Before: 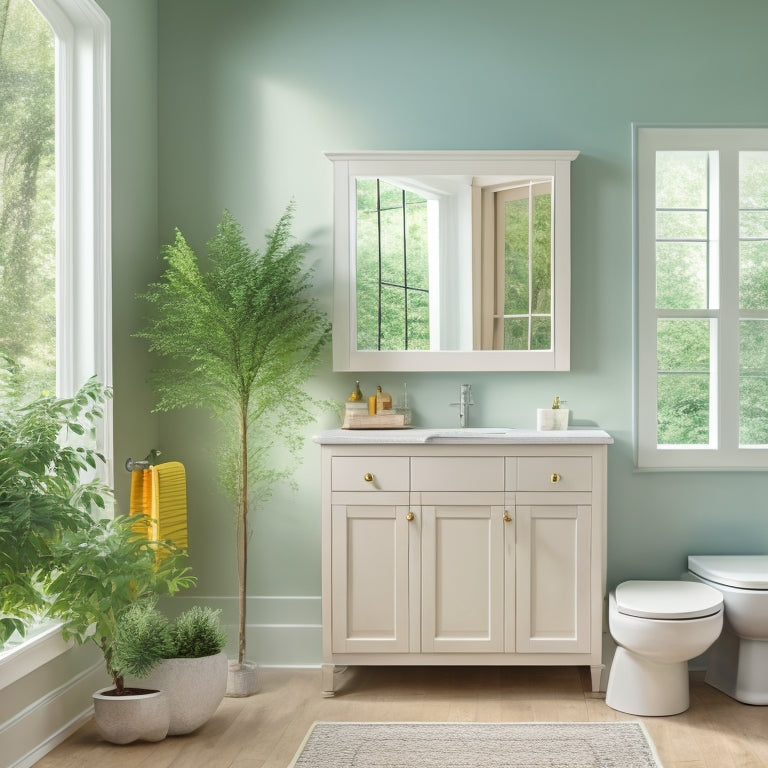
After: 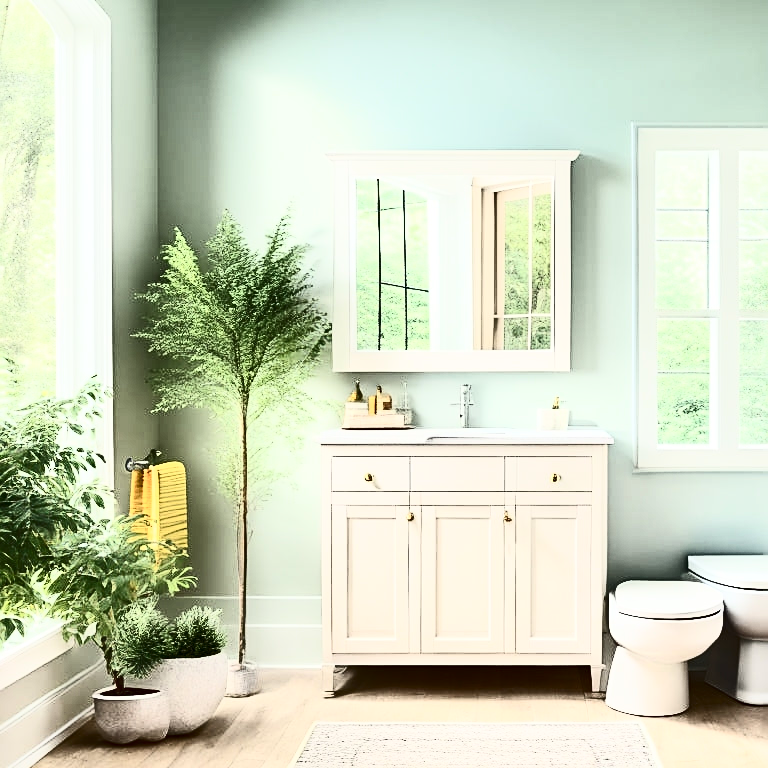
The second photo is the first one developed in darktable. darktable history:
contrast brightness saturation: contrast 0.93, brightness 0.2
sharpen: on, module defaults
